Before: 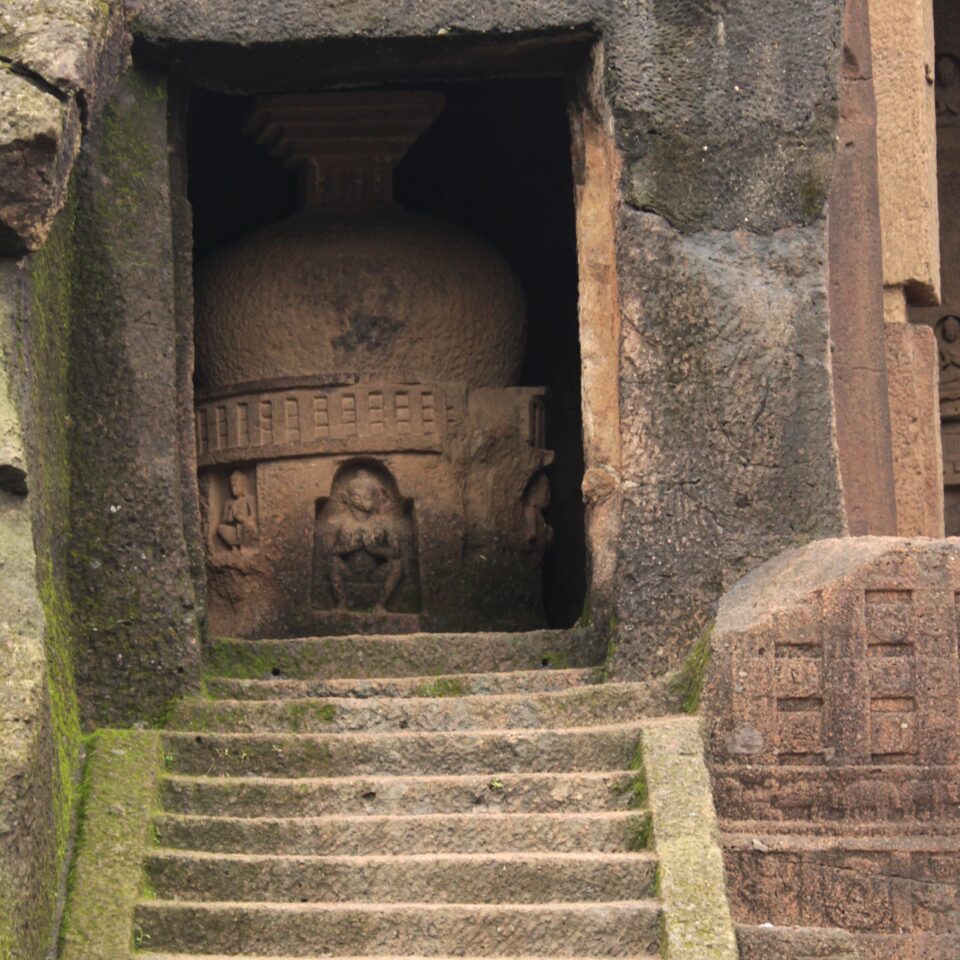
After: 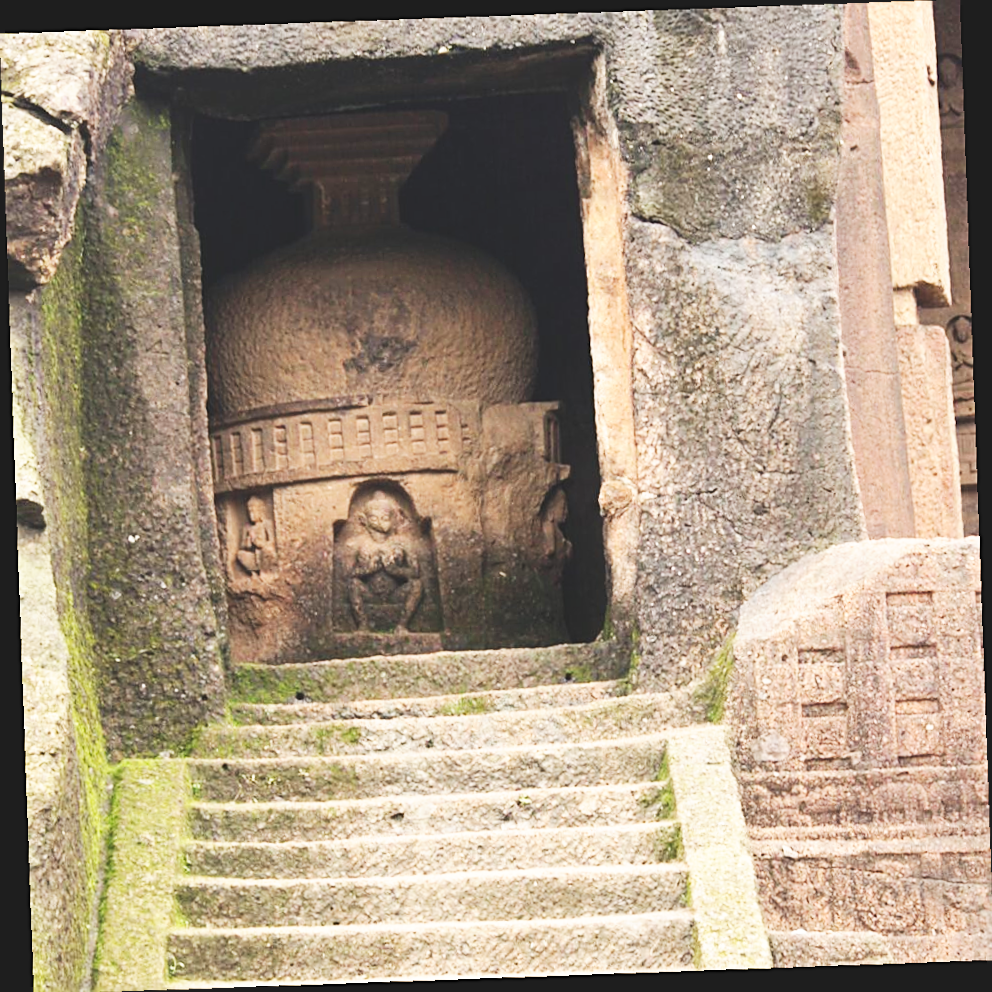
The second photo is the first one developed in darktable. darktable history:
sharpen: on, module defaults
crop and rotate: angle -0.5°
rotate and perspective: rotation -2.56°, automatic cropping off
base curve: curves: ch0 [(0, 0) (0.007, 0.004) (0.027, 0.03) (0.046, 0.07) (0.207, 0.54) (0.442, 0.872) (0.673, 0.972) (1, 1)], preserve colors none
exposure: exposure 0.15 EV, compensate highlight preservation false
color balance: lift [1.01, 1, 1, 1], gamma [1.097, 1, 1, 1], gain [0.85, 1, 1, 1]
